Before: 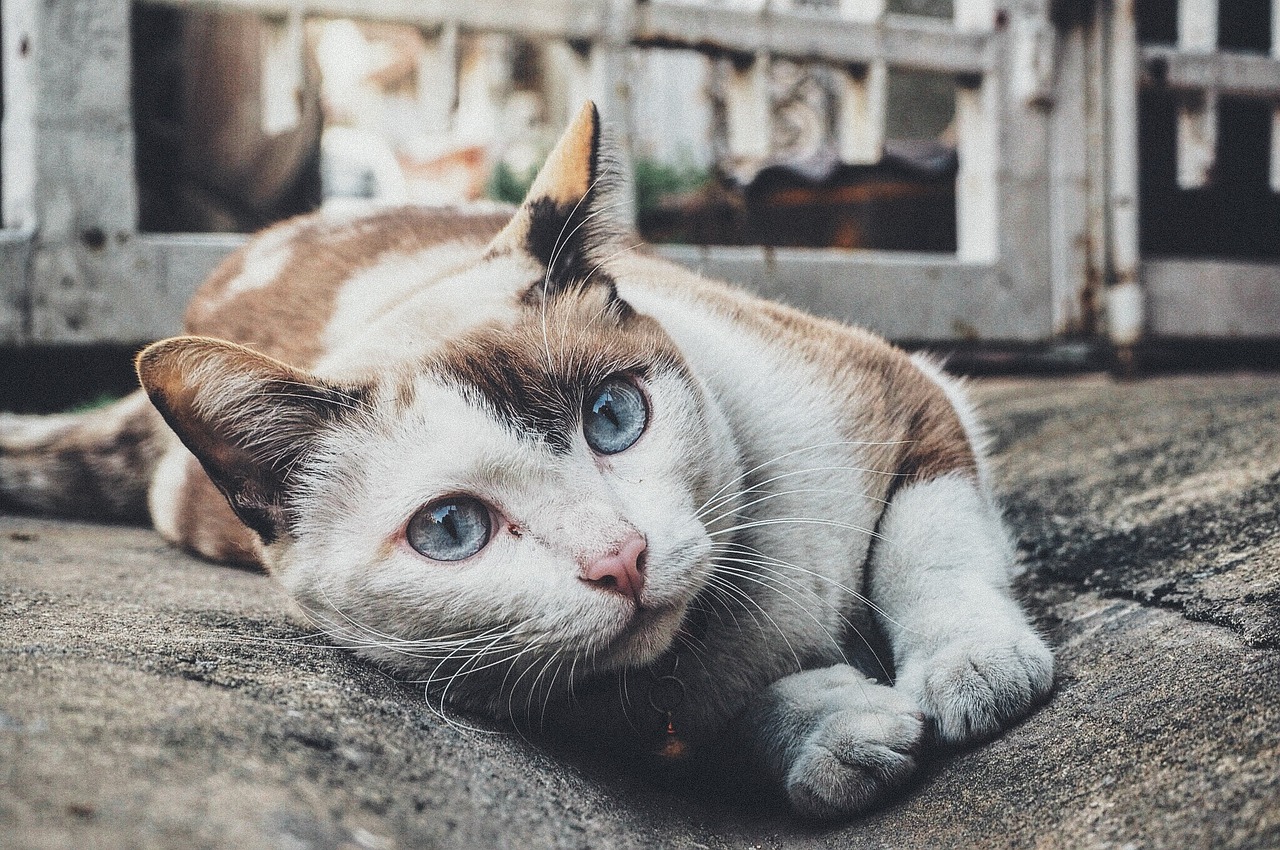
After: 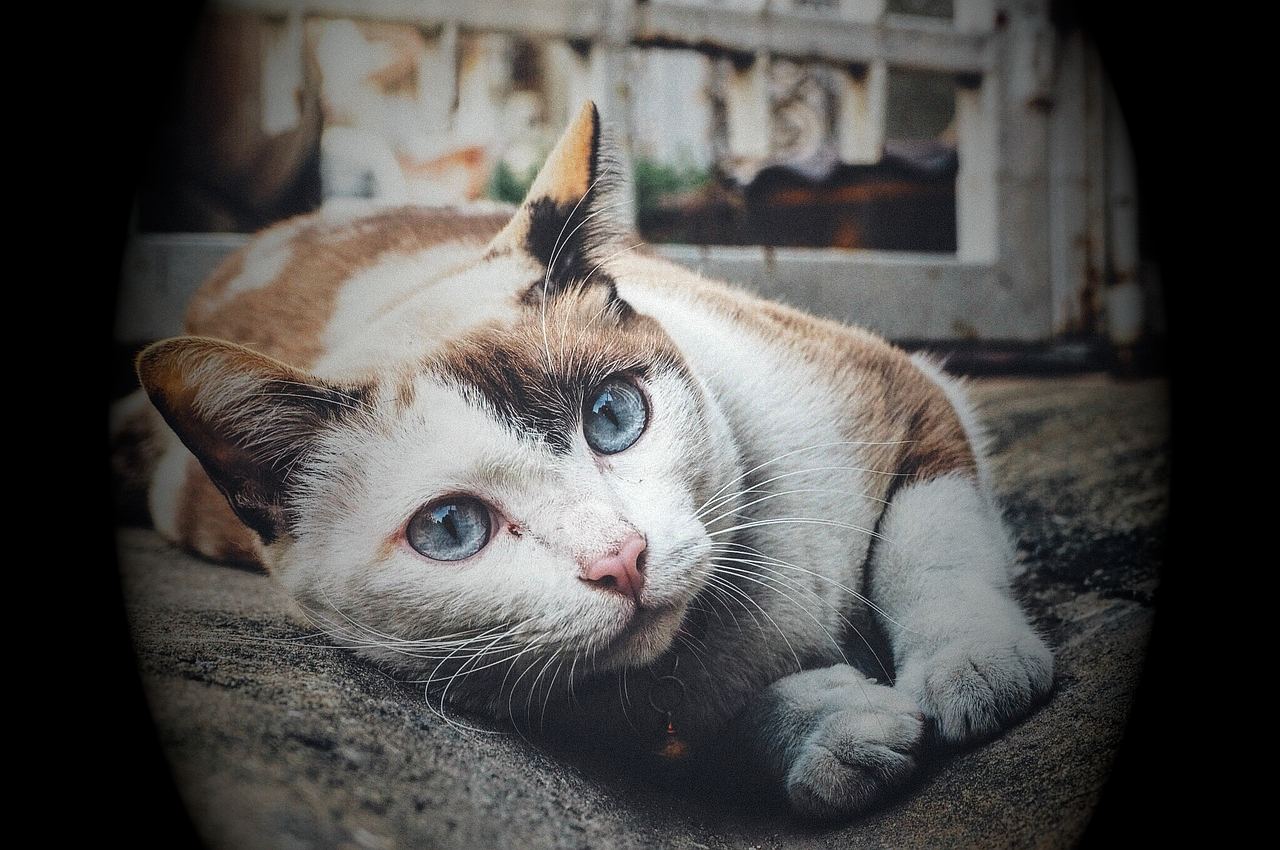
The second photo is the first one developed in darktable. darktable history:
exposure: black level correction 0, exposure 0.3 EV, compensate highlight preservation false
vignetting: fall-off start 15.9%, fall-off radius 100%, brightness -1, saturation 0.5, width/height ratio 0.719
